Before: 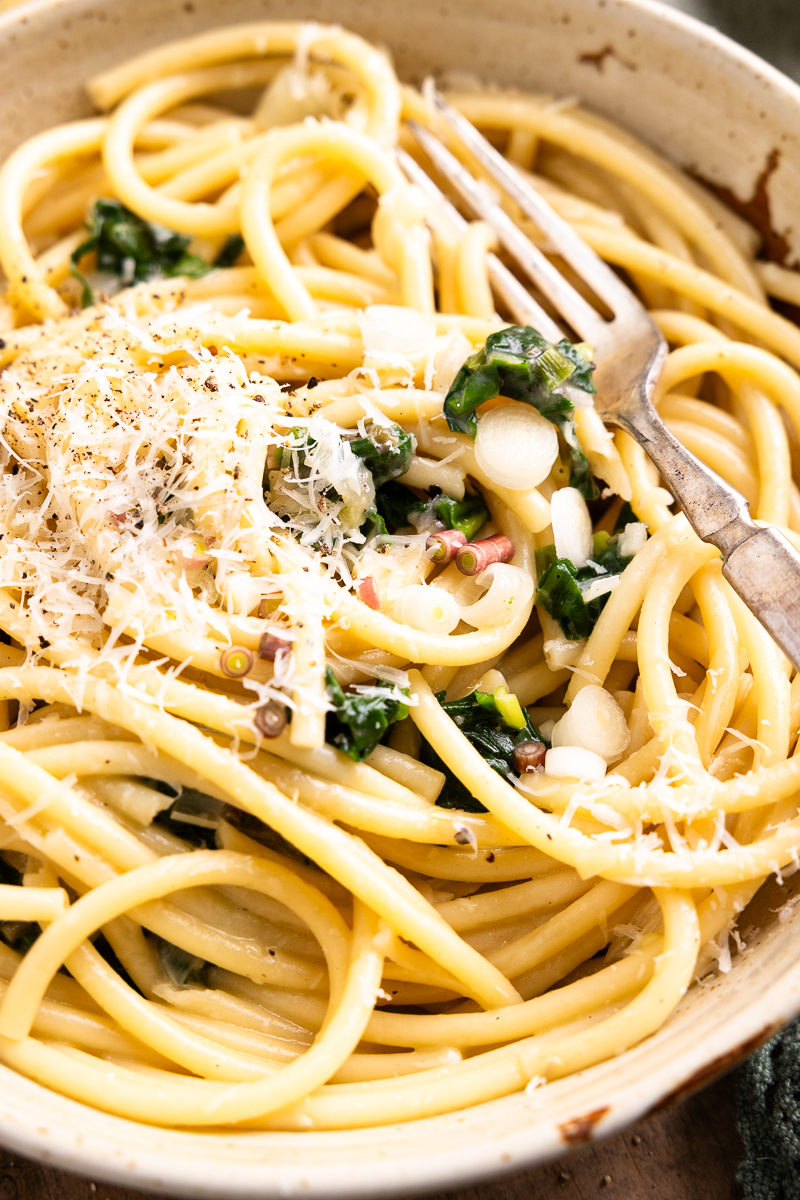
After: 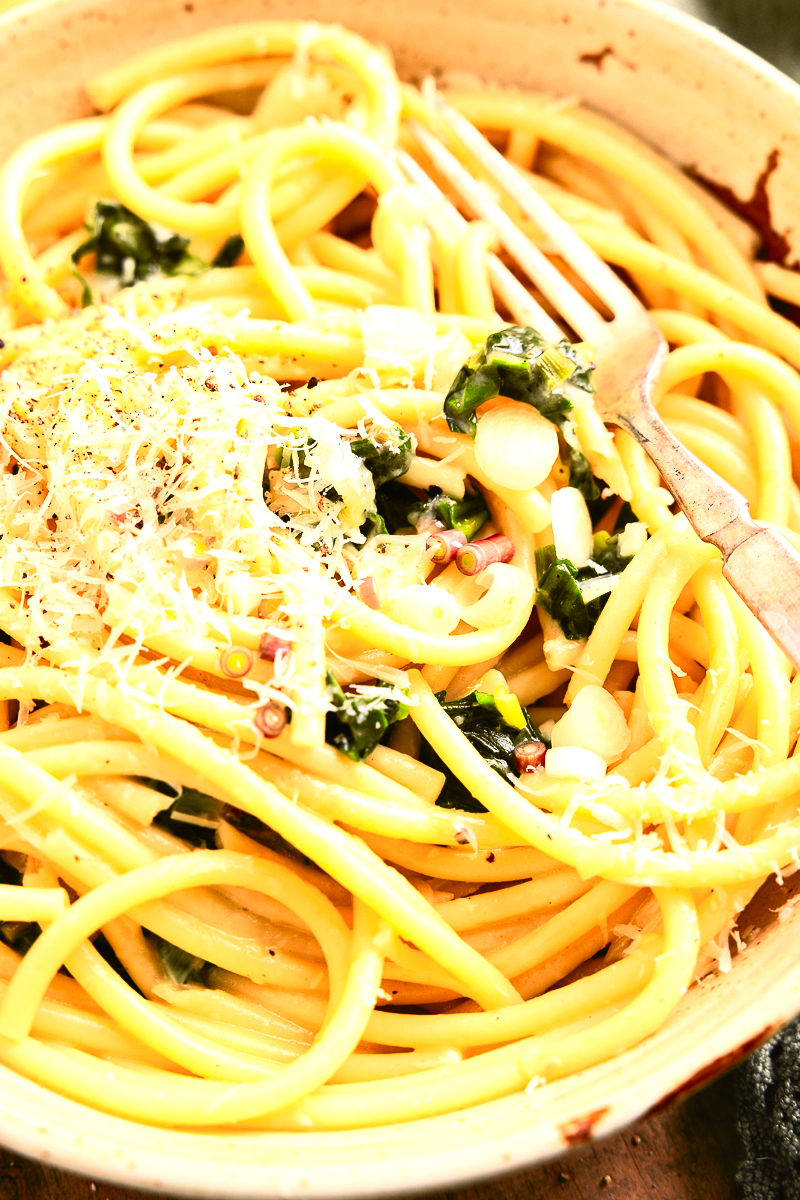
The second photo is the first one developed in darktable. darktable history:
tone curve: curves: ch0 [(0, 0.017) (0.259, 0.344) (0.593, 0.778) (0.786, 0.931) (1, 0.999)]; ch1 [(0, 0) (0.405, 0.387) (0.442, 0.47) (0.492, 0.5) (0.511, 0.503) (0.548, 0.596) (0.7, 0.795) (1, 1)]; ch2 [(0, 0) (0.411, 0.433) (0.5, 0.504) (0.535, 0.581) (1, 1)], color space Lab, independent channels, preserve colors none
tone equalizer: -8 EV -0.417 EV, -7 EV -0.389 EV, -6 EV -0.333 EV, -5 EV -0.222 EV, -3 EV 0.222 EV, -2 EV 0.333 EV, -1 EV 0.389 EV, +0 EV 0.417 EV, edges refinement/feathering 500, mask exposure compensation -1.57 EV, preserve details no
